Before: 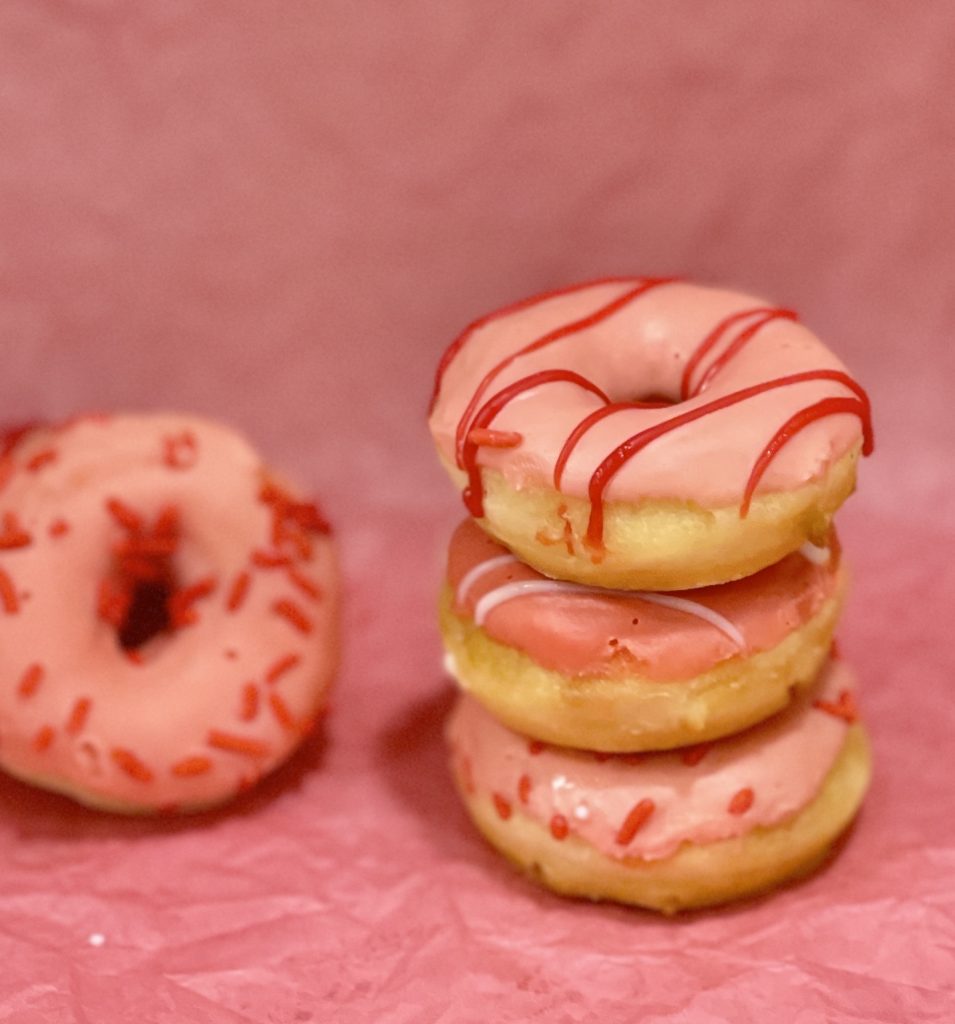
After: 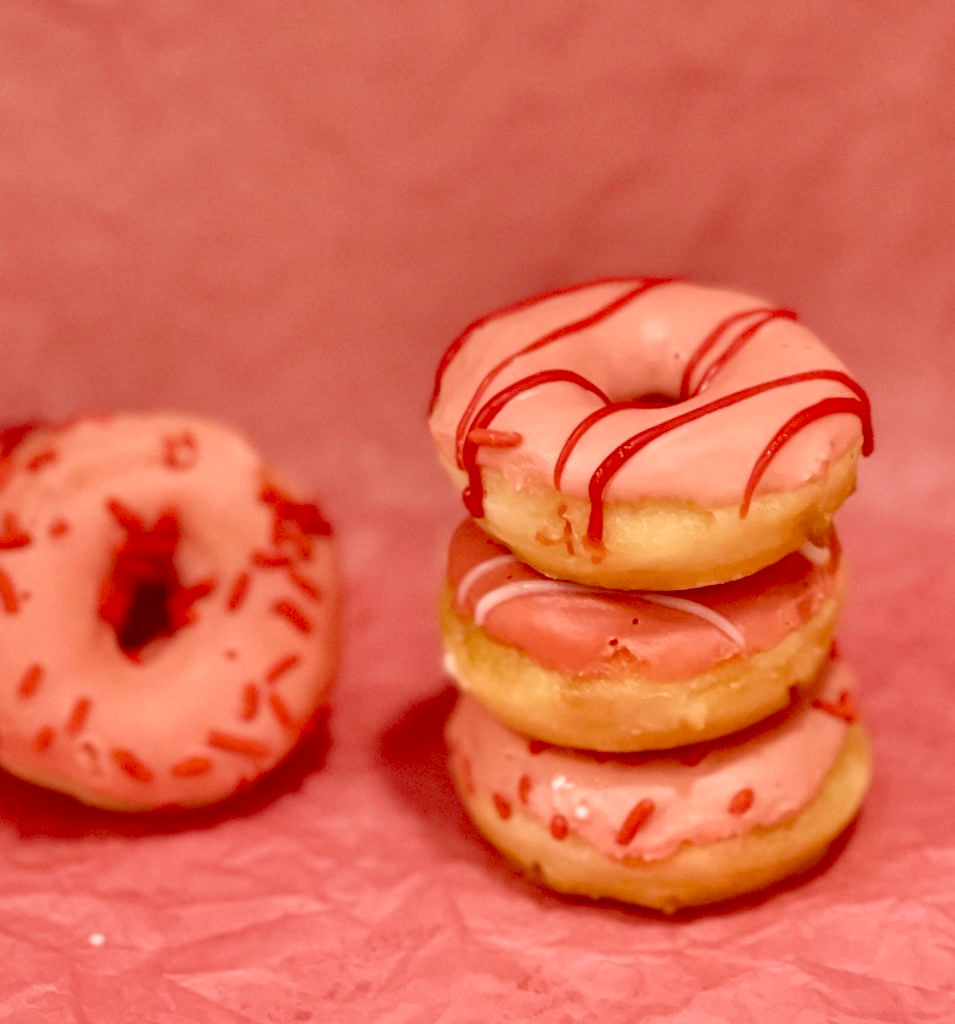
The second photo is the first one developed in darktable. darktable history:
exposure: black level correction 0.01, exposure 0.014 EV, compensate highlight preservation false
color correction: highlights a* 9.03, highlights b* 8.71, shadows a* 40, shadows b* 40, saturation 0.8
